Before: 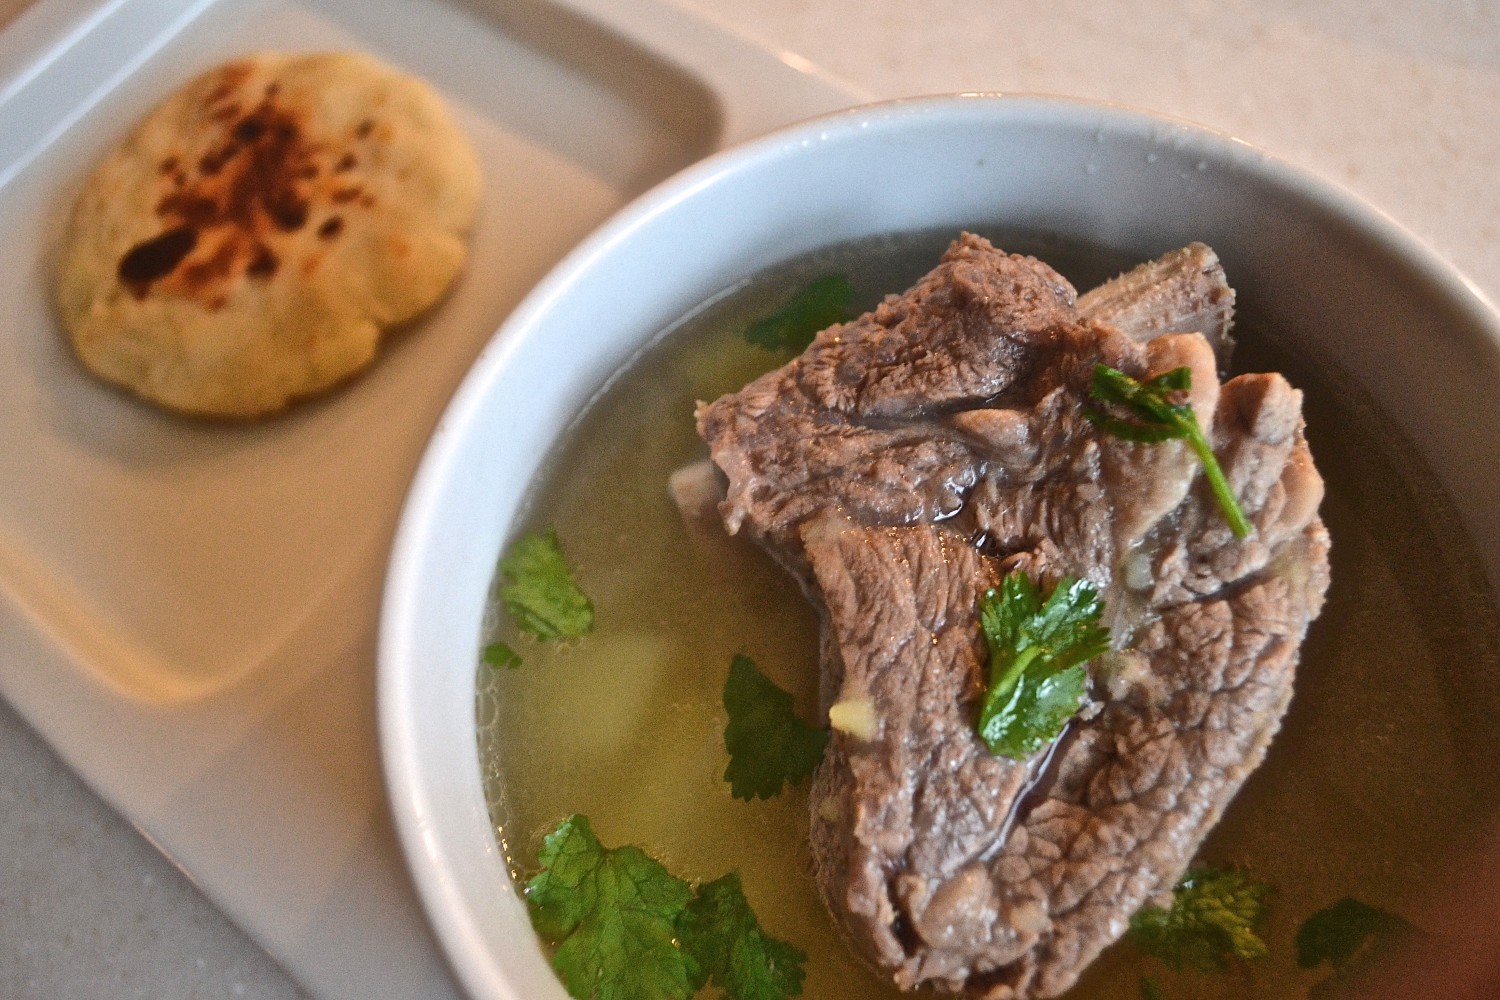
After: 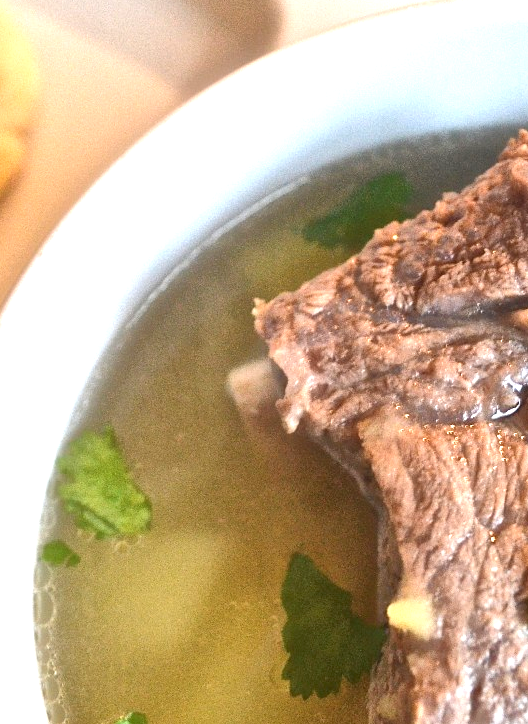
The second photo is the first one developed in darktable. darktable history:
exposure: black level correction 0, exposure 1.125 EV, compensate exposure bias true, compensate highlight preservation false
crop and rotate: left 29.476%, top 10.214%, right 35.32%, bottom 17.333%
